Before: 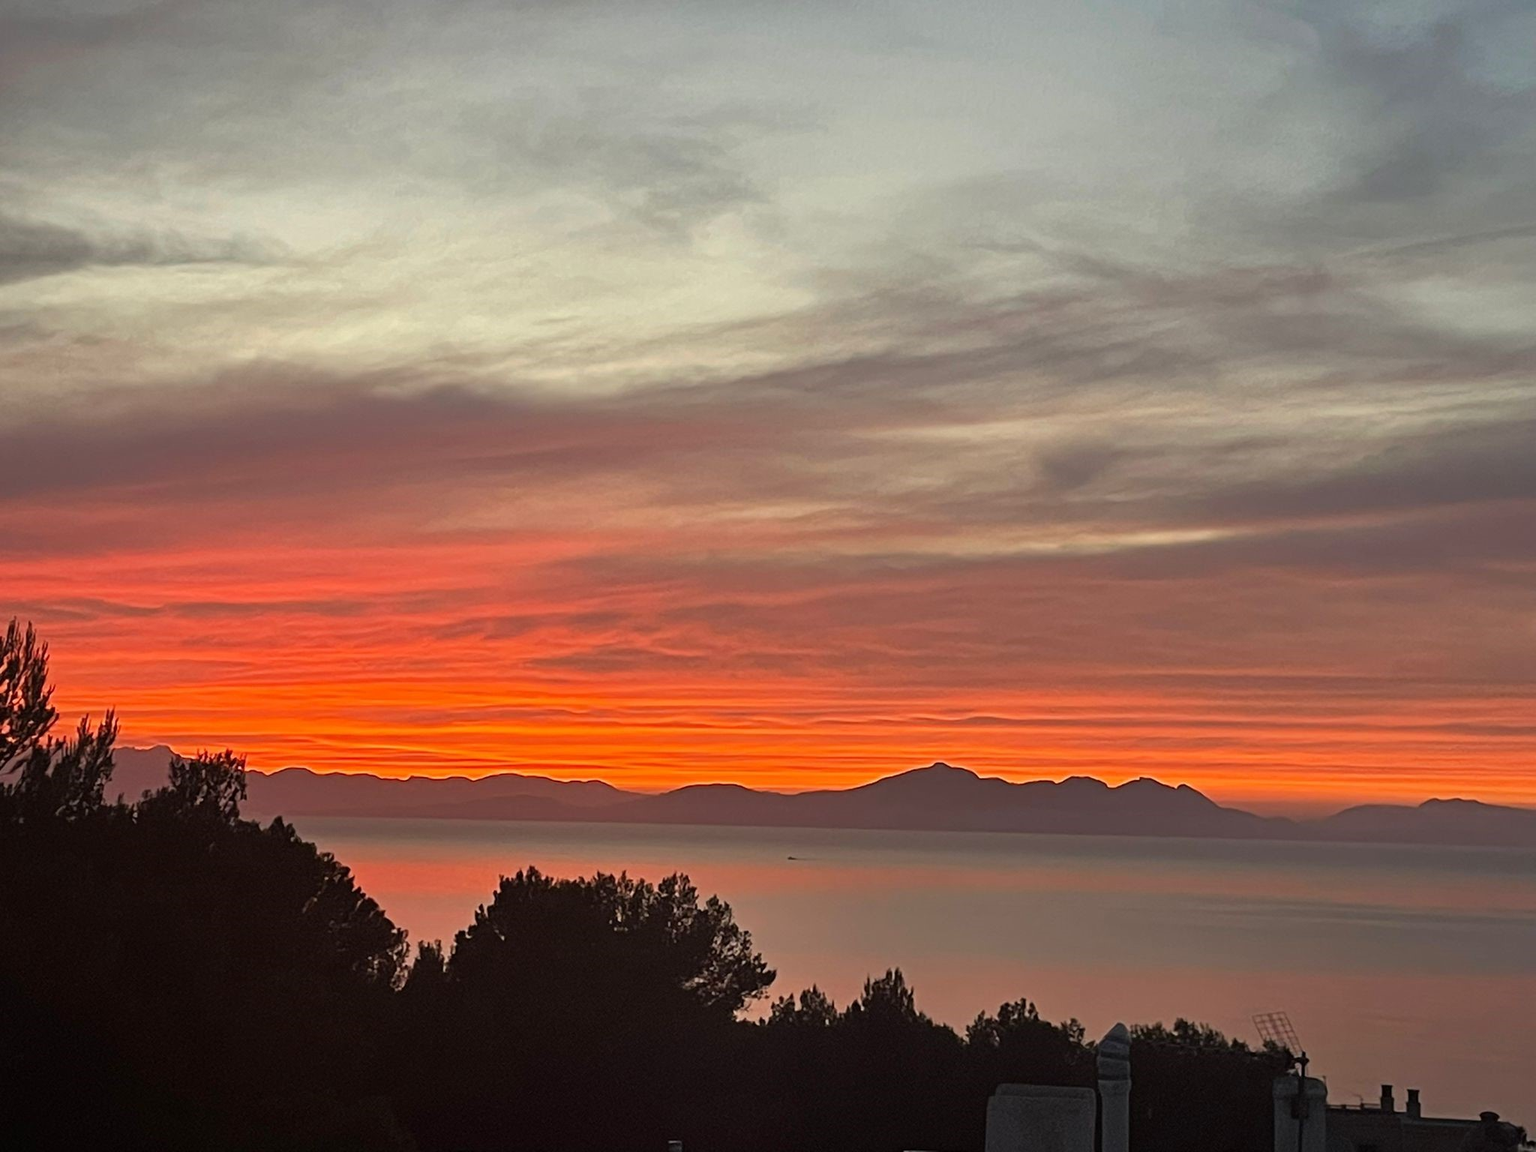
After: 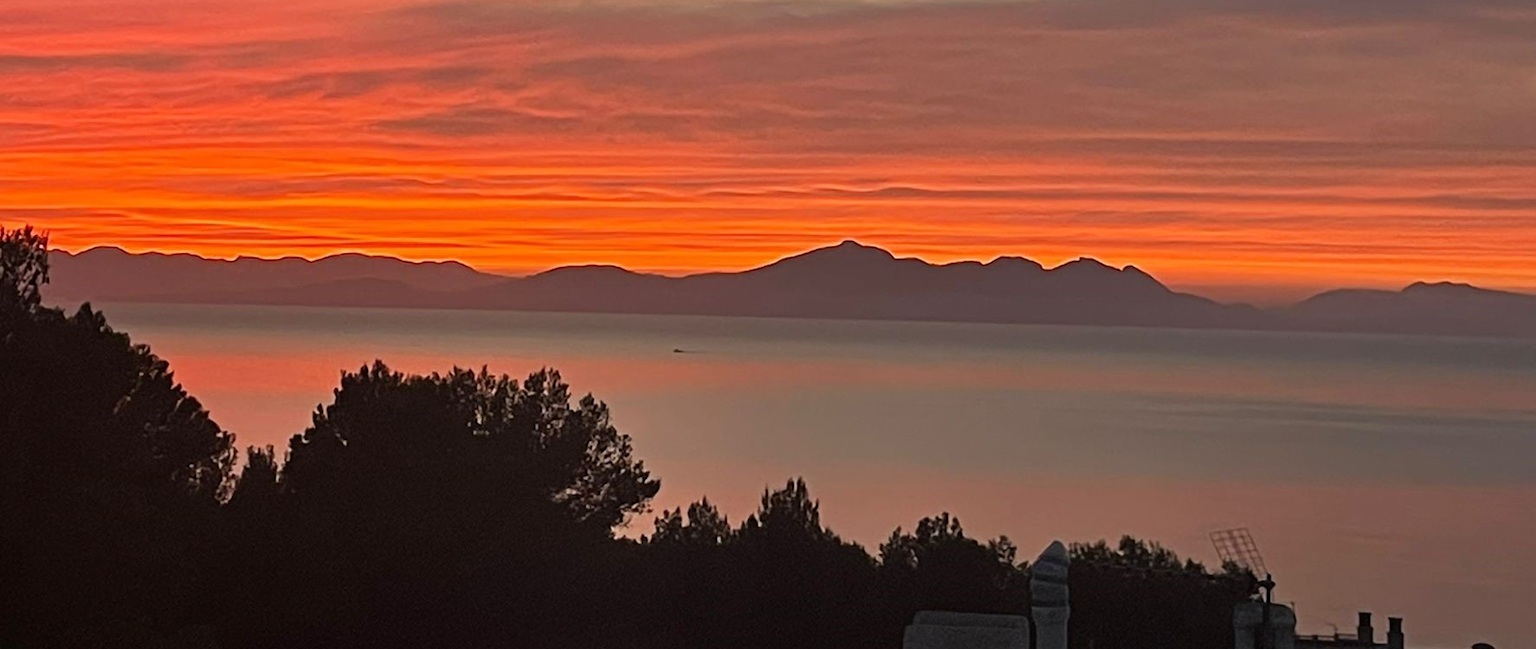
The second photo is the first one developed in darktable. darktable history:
crop and rotate: left 13.306%, top 48.129%, bottom 2.928%
white balance: emerald 1
